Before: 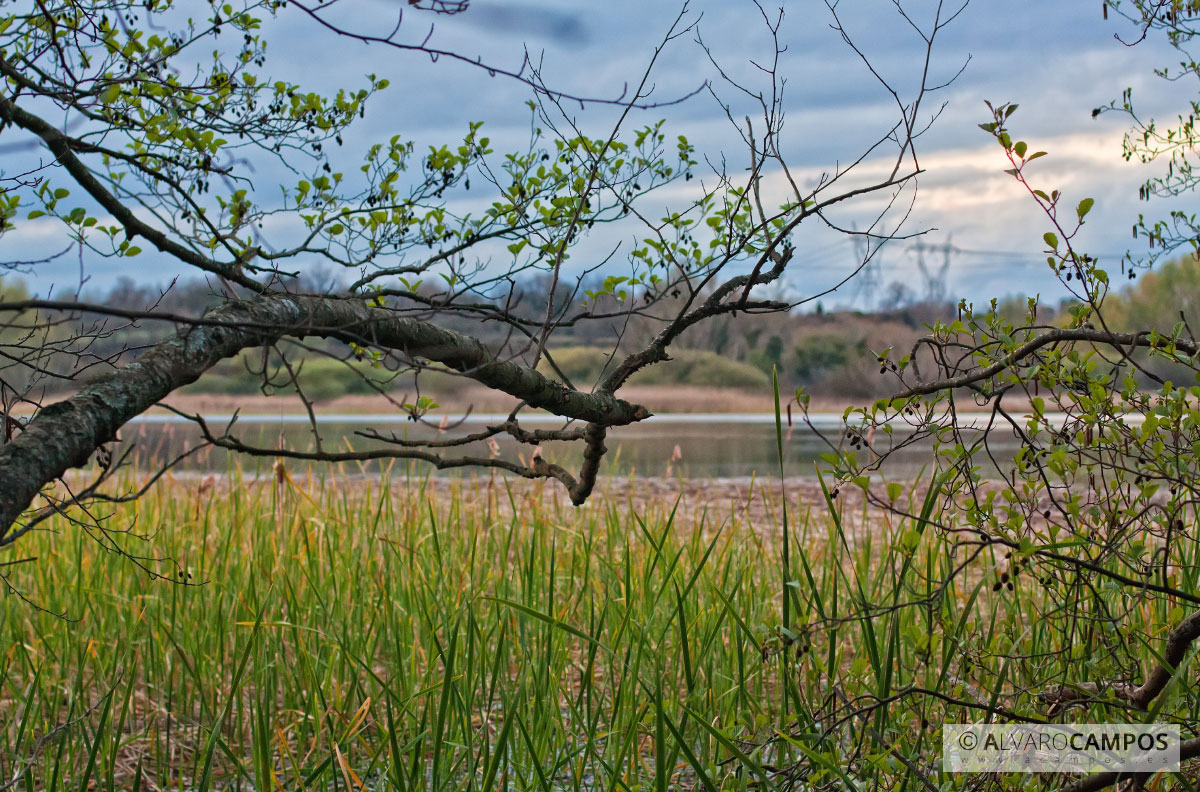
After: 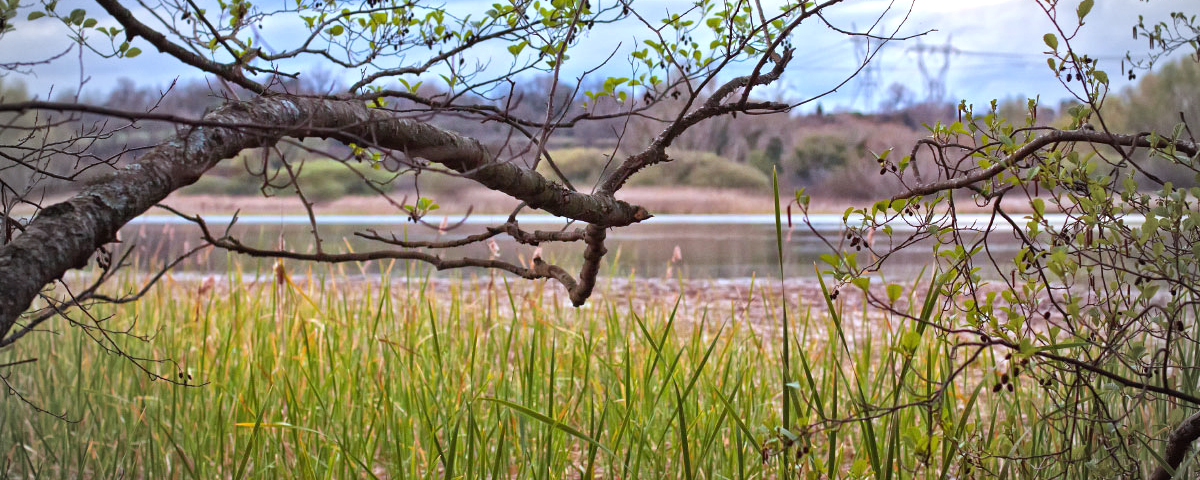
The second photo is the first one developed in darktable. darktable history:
crop and rotate: top 25.357%, bottom 13.942%
white balance: red 0.931, blue 1.11
exposure: exposure 0.669 EV, compensate highlight preservation false
rgb levels: mode RGB, independent channels, levels [[0, 0.474, 1], [0, 0.5, 1], [0, 0.5, 1]]
vignetting: fall-off start 67.15%, brightness -0.442, saturation -0.691, width/height ratio 1.011, unbound false
